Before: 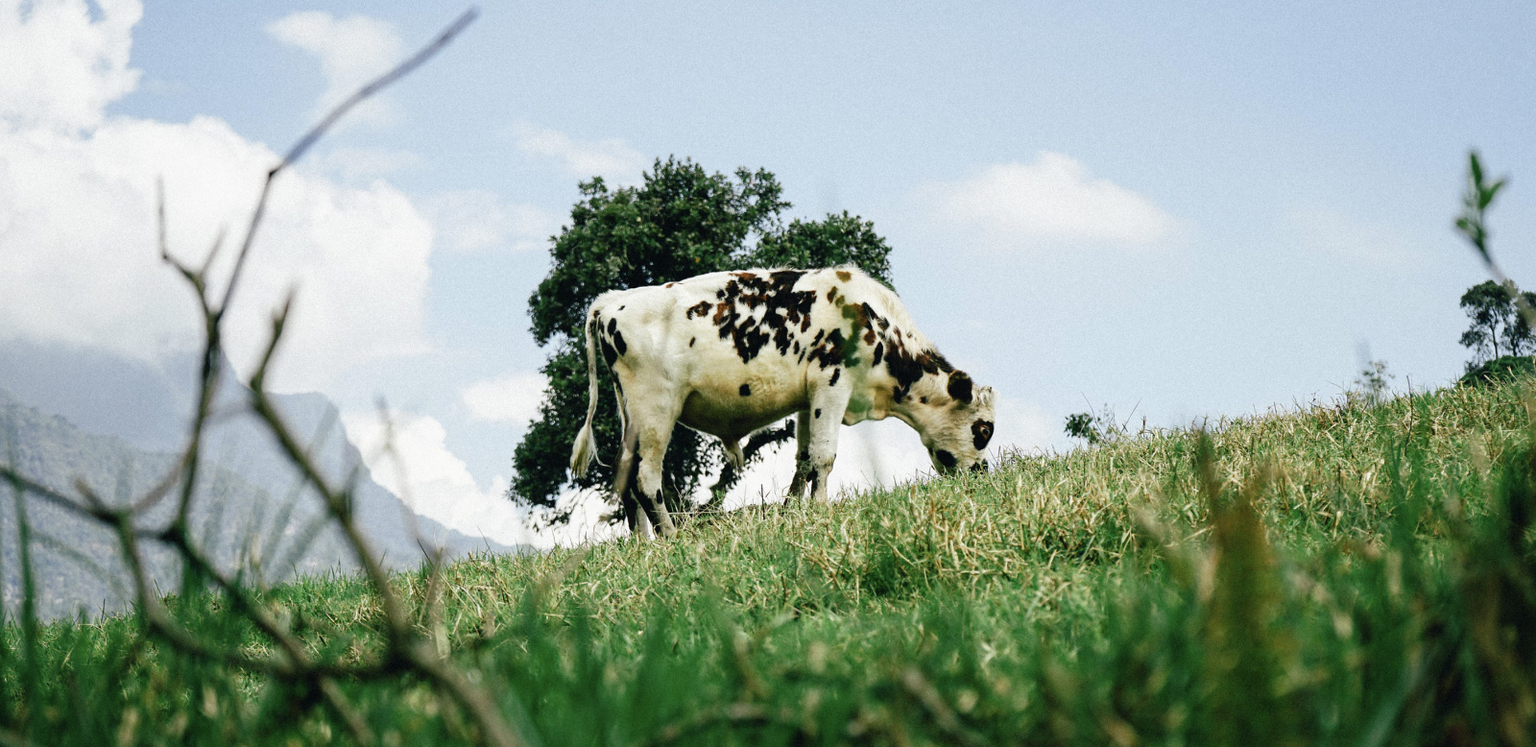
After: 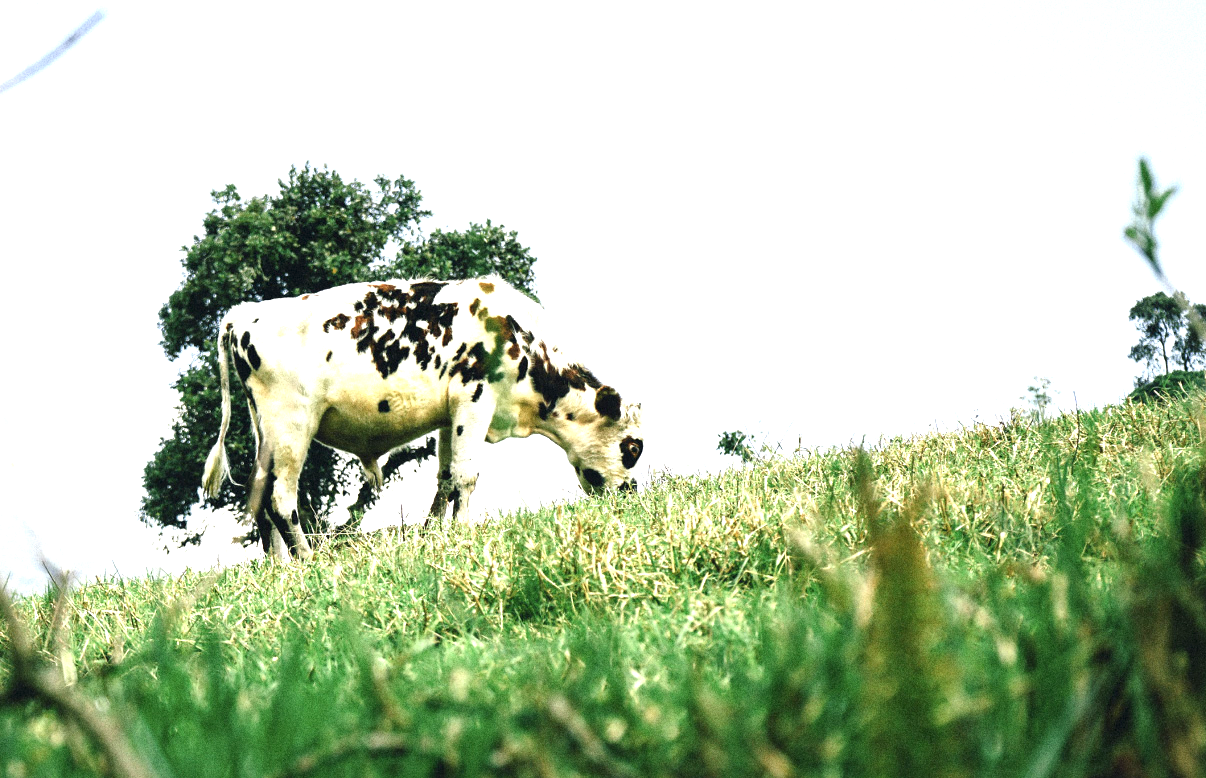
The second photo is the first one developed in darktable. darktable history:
local contrast: mode bilateral grid, contrast 20, coarseness 50, detail 120%, midtone range 0.2
exposure: black level correction 0, exposure 1.2 EV, compensate exposure bias true, compensate highlight preservation false
grain: on, module defaults
crop and rotate: left 24.6%
